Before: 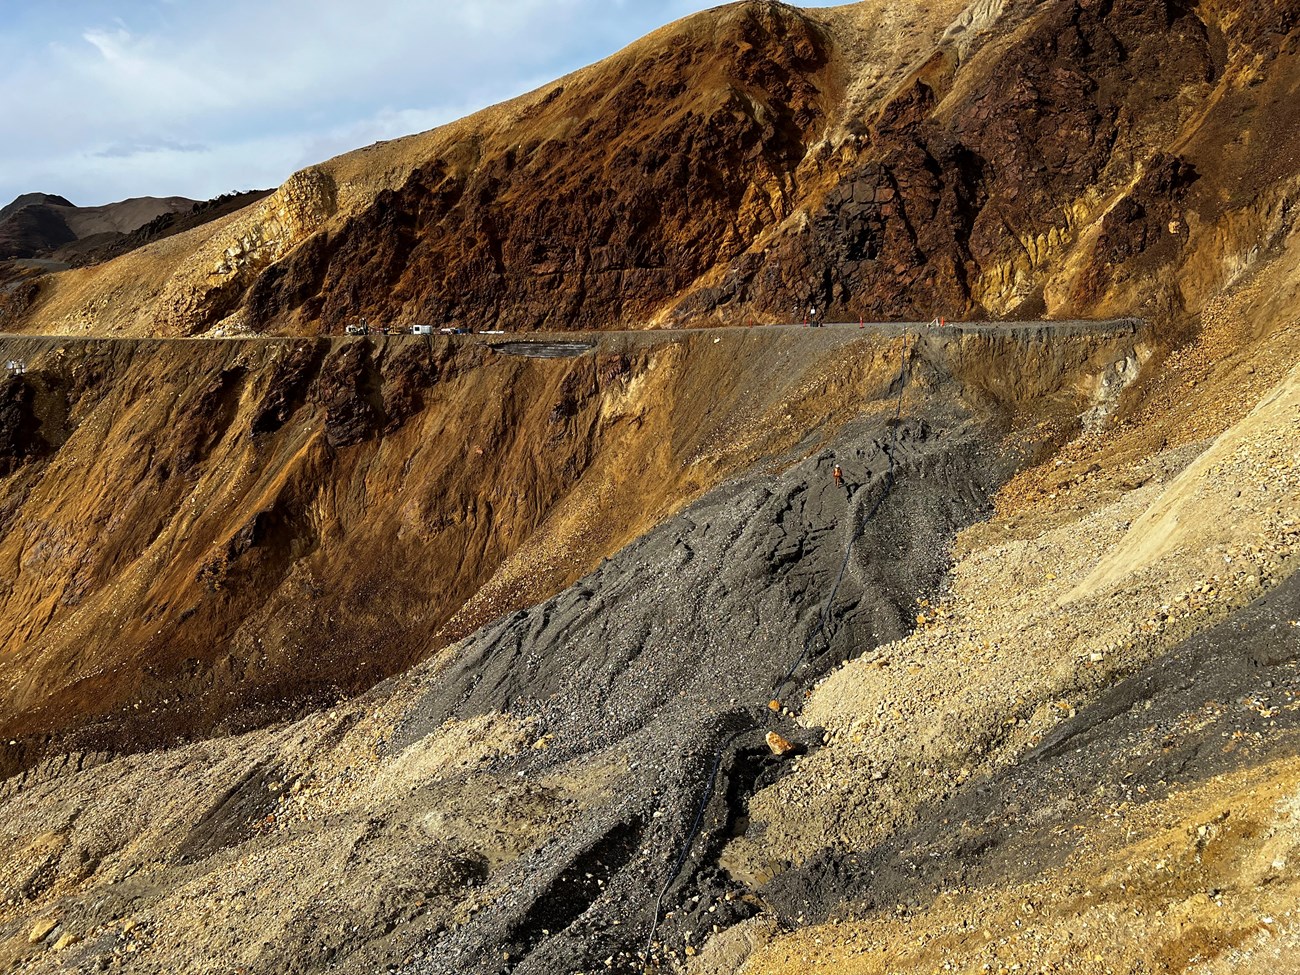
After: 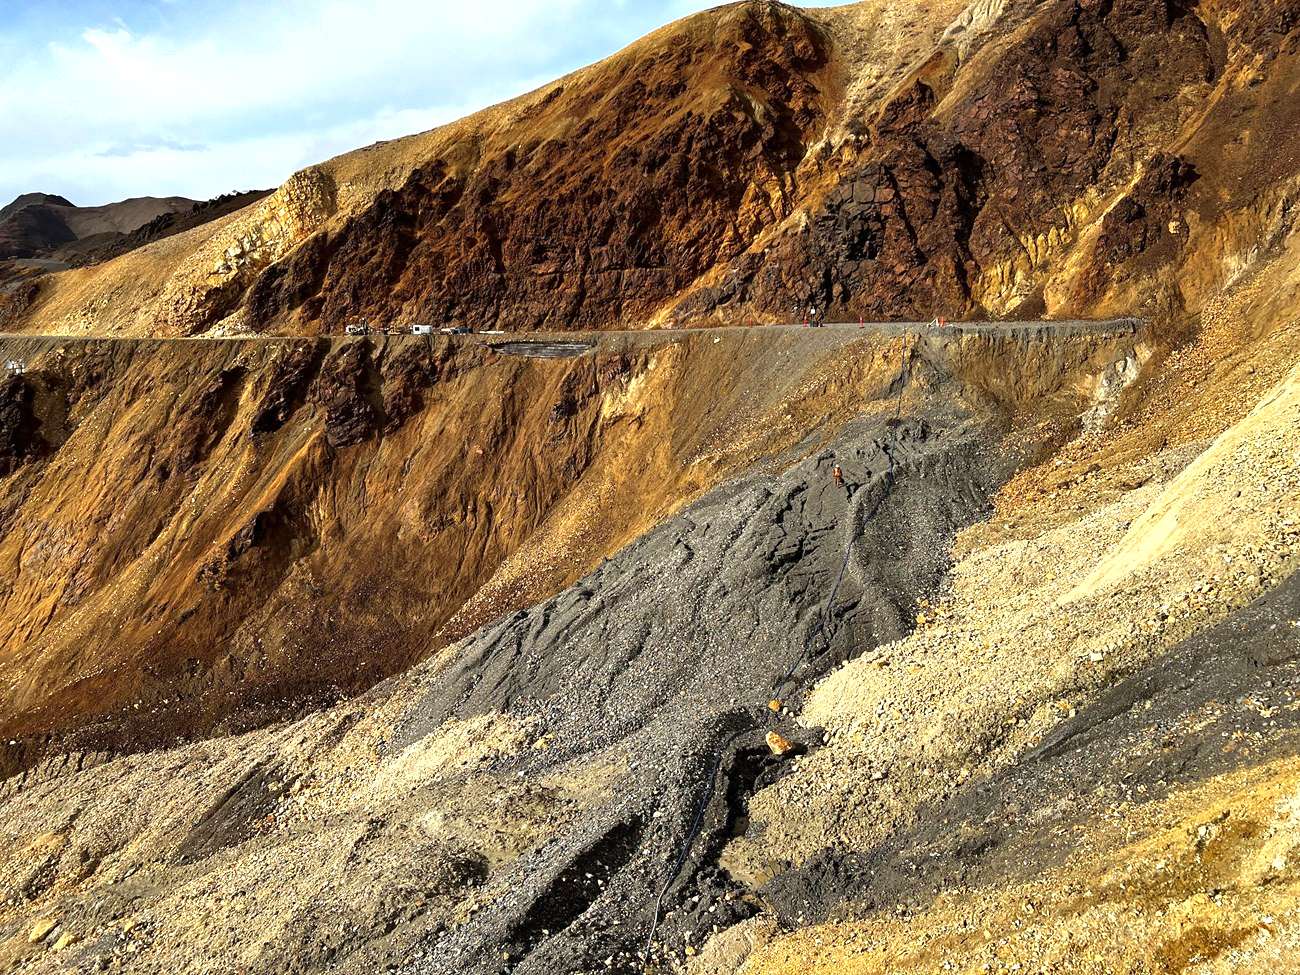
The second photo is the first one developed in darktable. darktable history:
exposure: exposure 0.6 EV, compensate highlight preservation false
shadows and highlights: shadows 32.83, highlights -47.7, soften with gaussian
